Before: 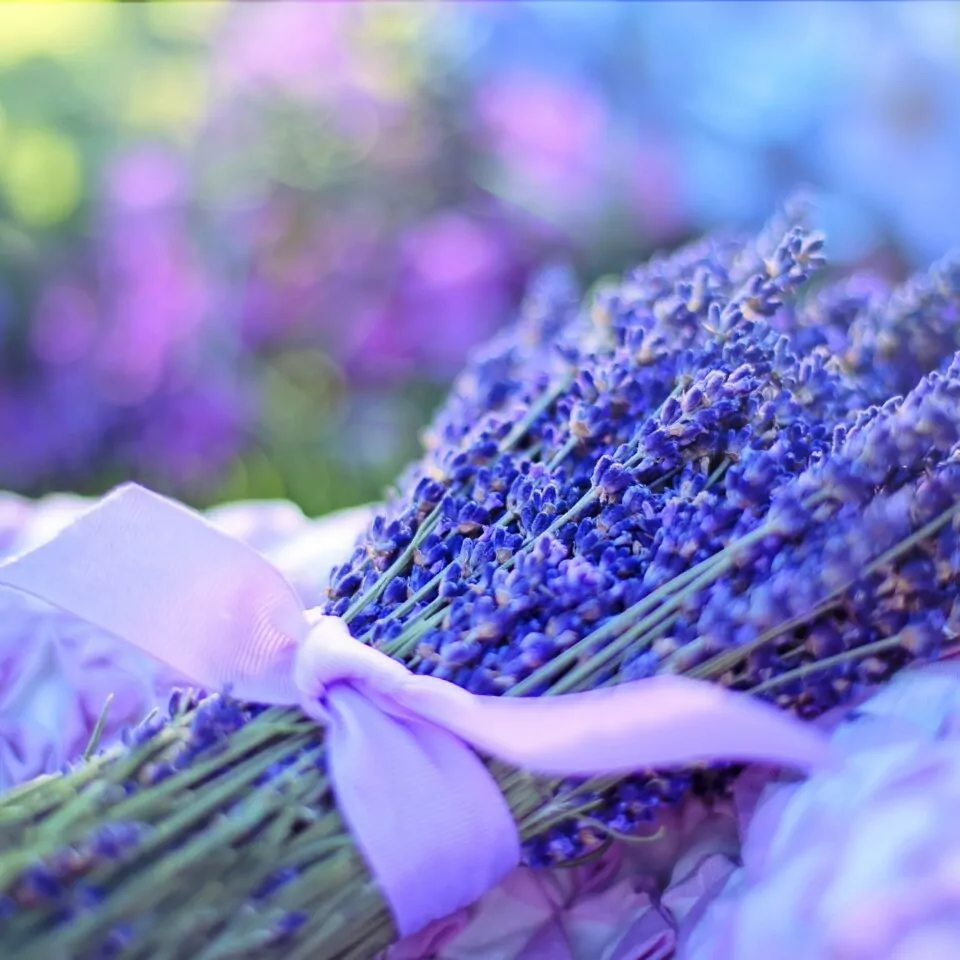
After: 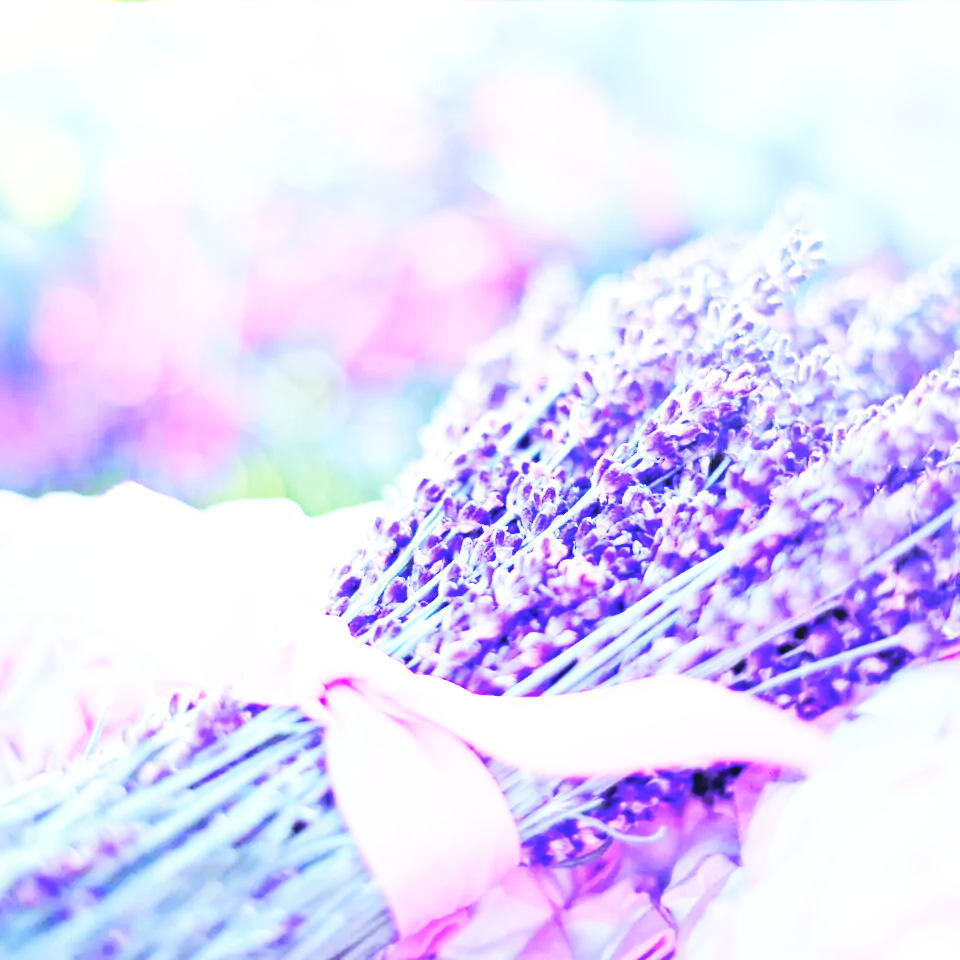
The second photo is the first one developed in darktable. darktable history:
base curve: curves: ch0 [(0, 0) (0, 0) (0.002, 0.001) (0.008, 0.003) (0.019, 0.011) (0.037, 0.037) (0.064, 0.11) (0.102, 0.232) (0.152, 0.379) (0.216, 0.524) (0.296, 0.665) (0.394, 0.789) (0.512, 0.881) (0.651, 0.945) (0.813, 0.986) (1, 1)], preserve colors none
exposure: black level correction 0, exposure 0.95 EV, compensate exposure bias true, compensate highlight preservation false
color calibration: illuminant custom, x 0.373, y 0.388, temperature 4269.97 K
contrast brightness saturation: brightness 0.28
